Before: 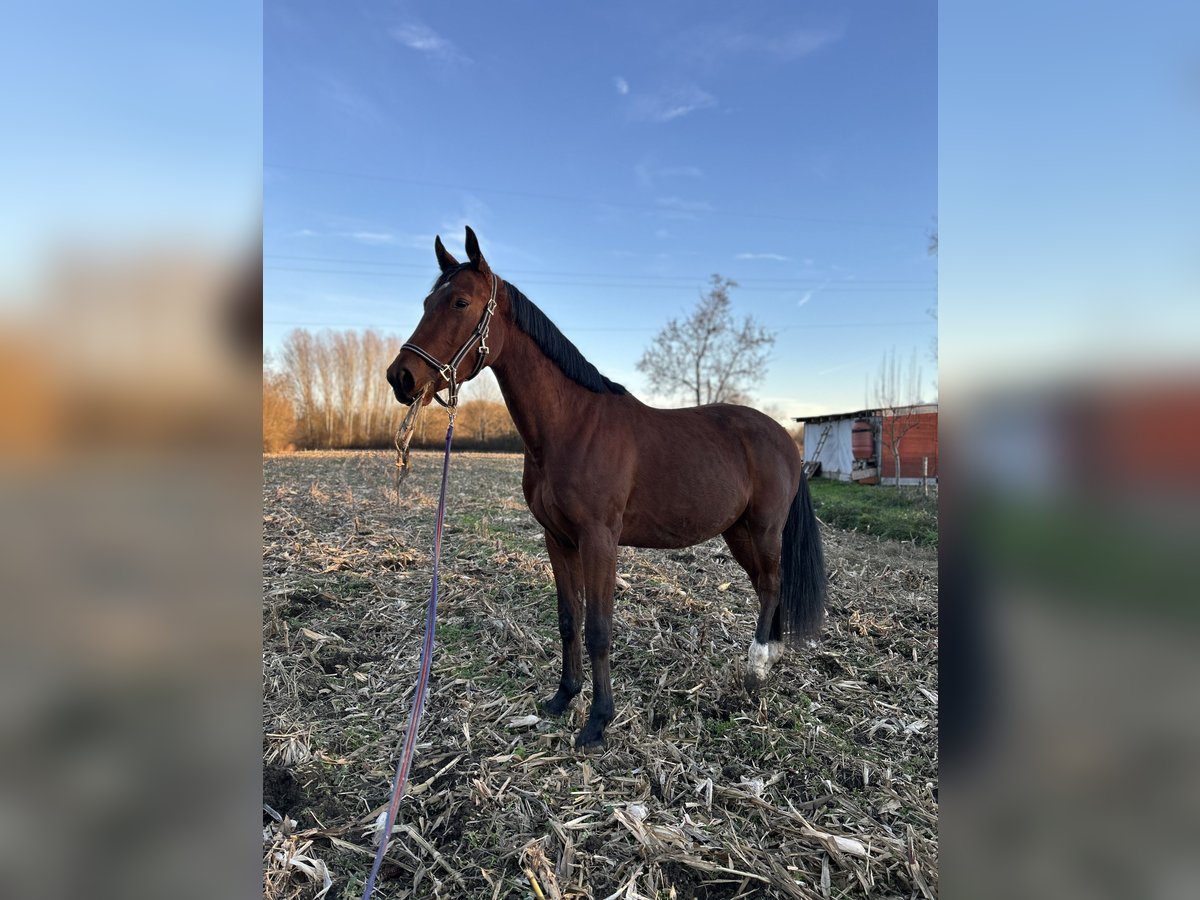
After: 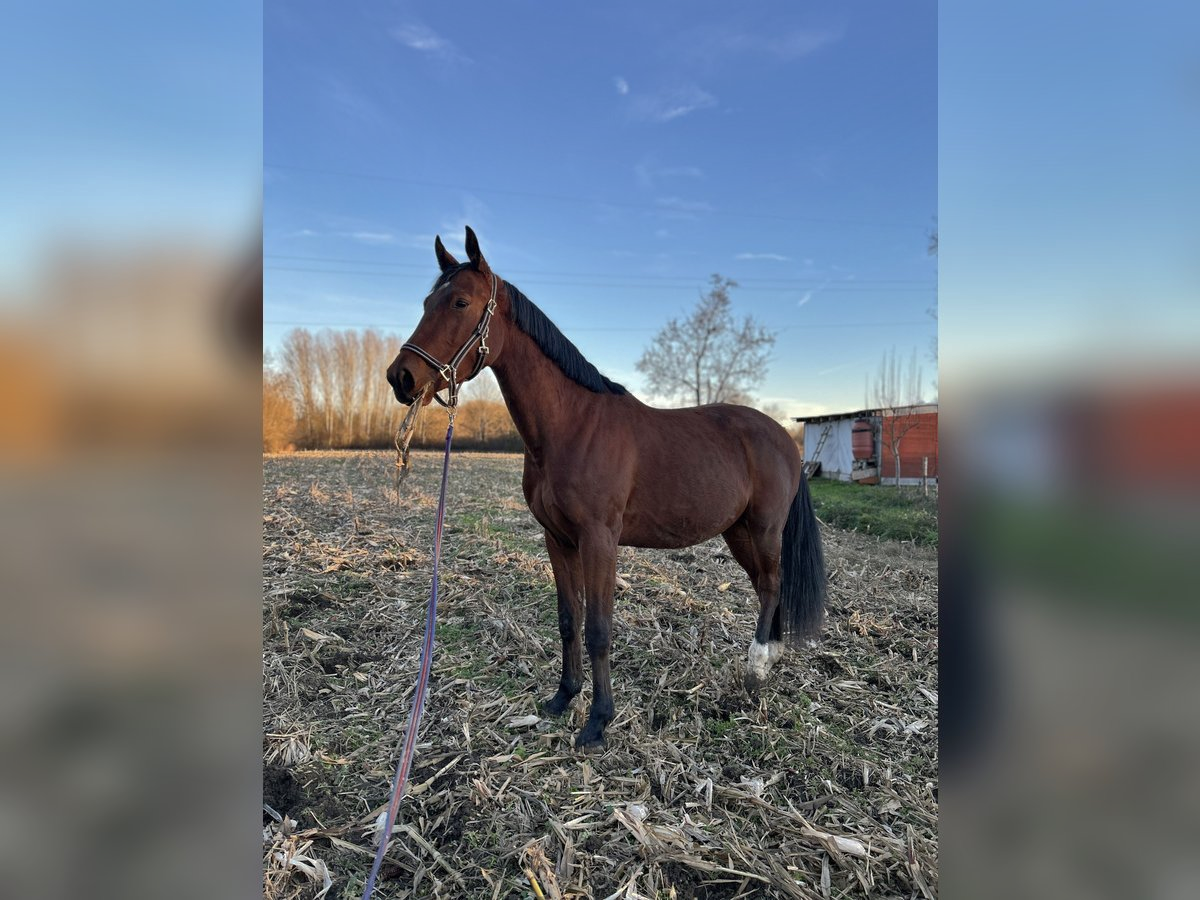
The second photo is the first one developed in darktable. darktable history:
shadows and highlights: shadows 39.77, highlights -59.94
